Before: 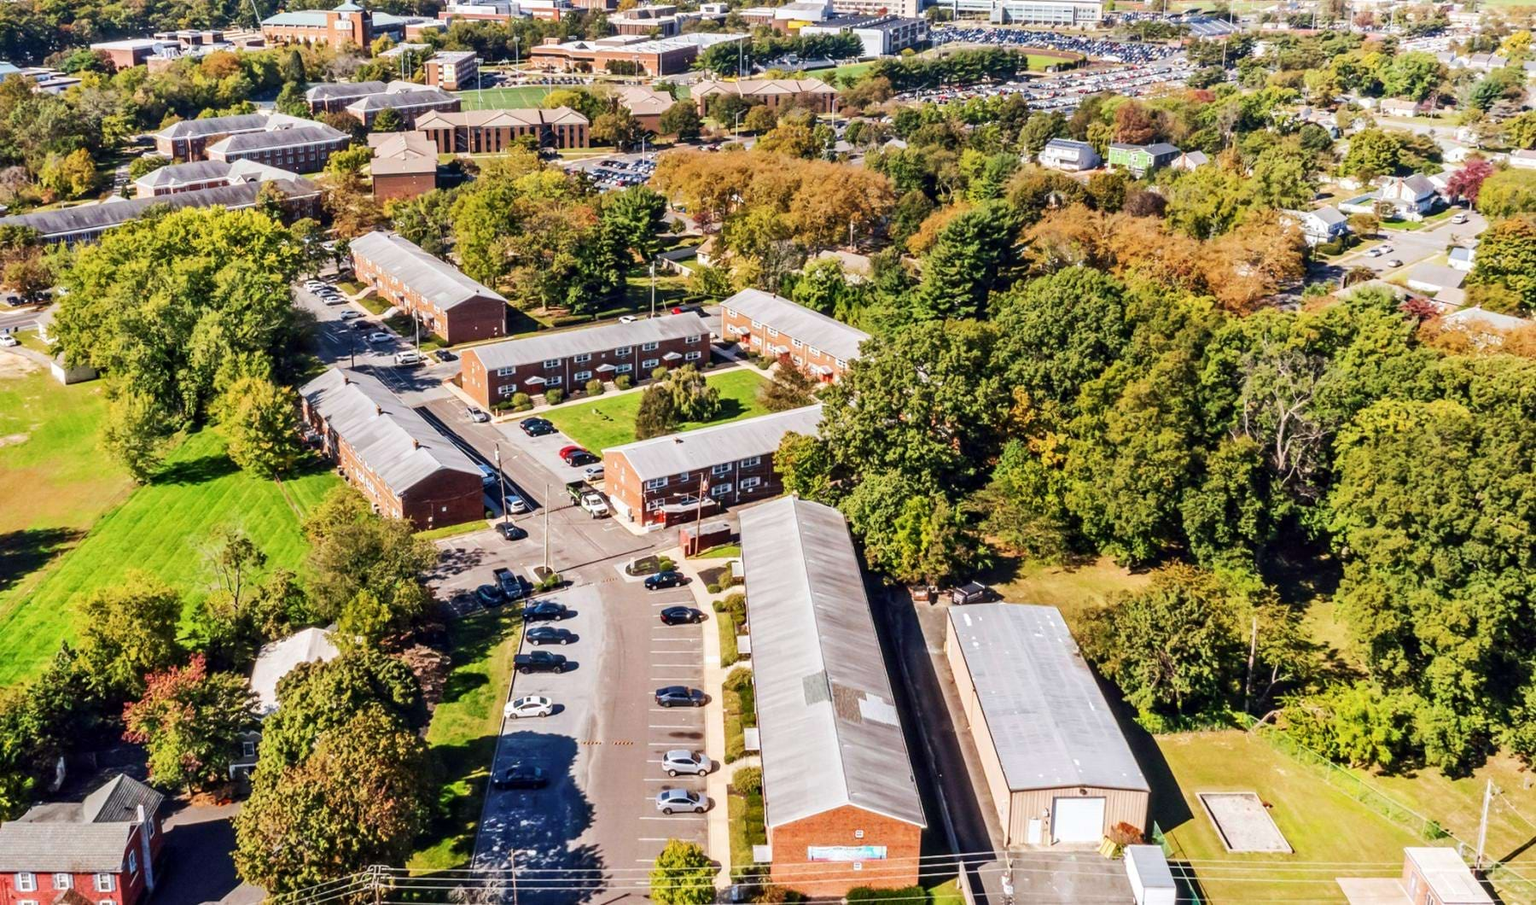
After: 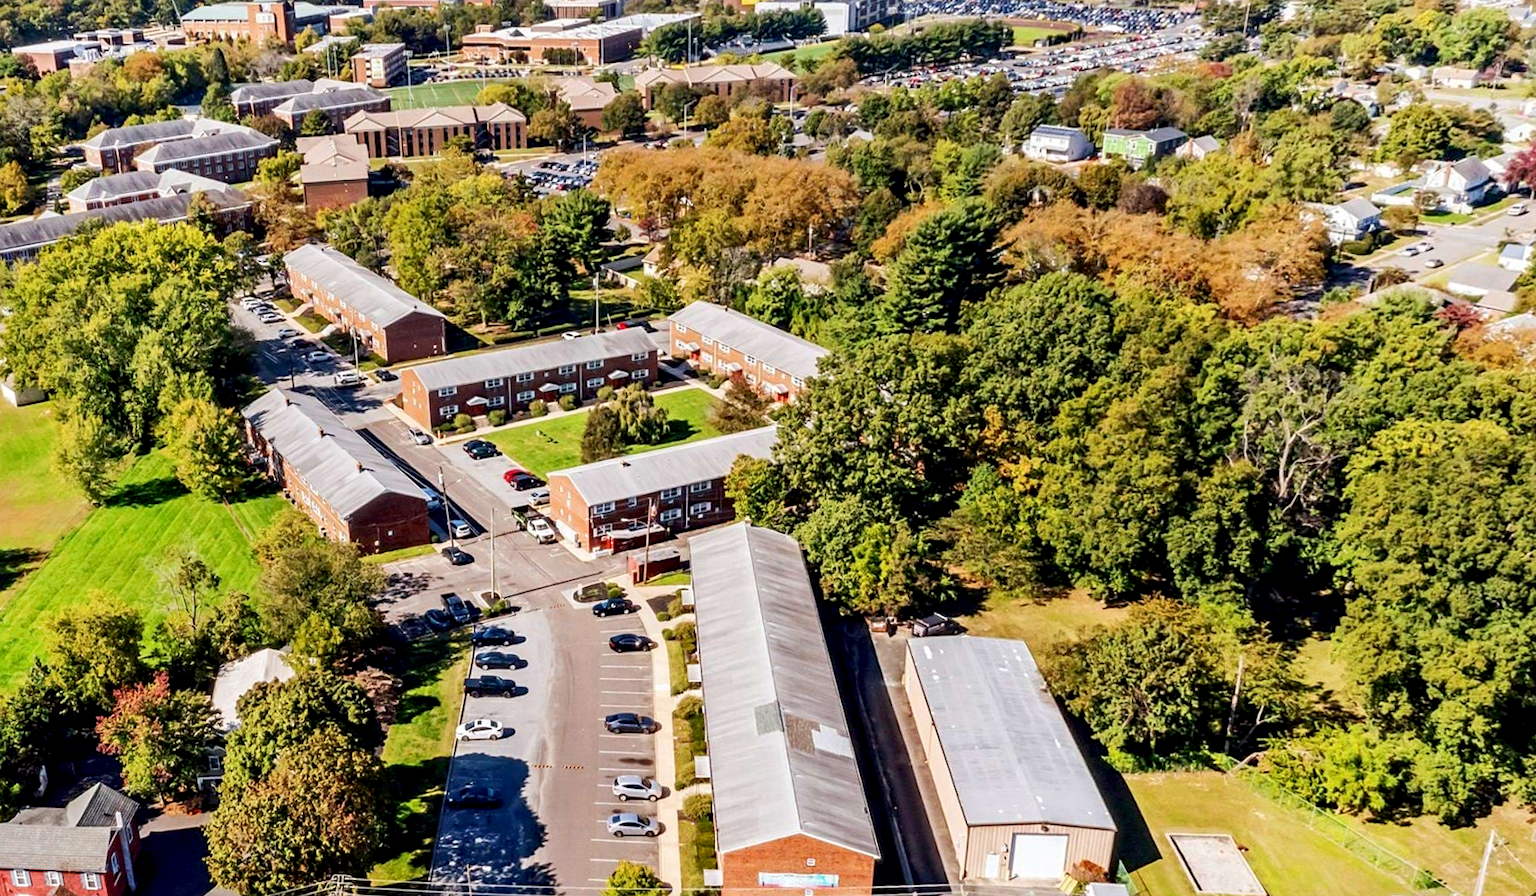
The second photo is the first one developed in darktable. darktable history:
exposure: black level correction 0.007, compensate highlight preservation false
sharpen: amount 0.2
rotate and perspective: rotation 0.062°, lens shift (vertical) 0.115, lens shift (horizontal) -0.133, crop left 0.047, crop right 0.94, crop top 0.061, crop bottom 0.94
